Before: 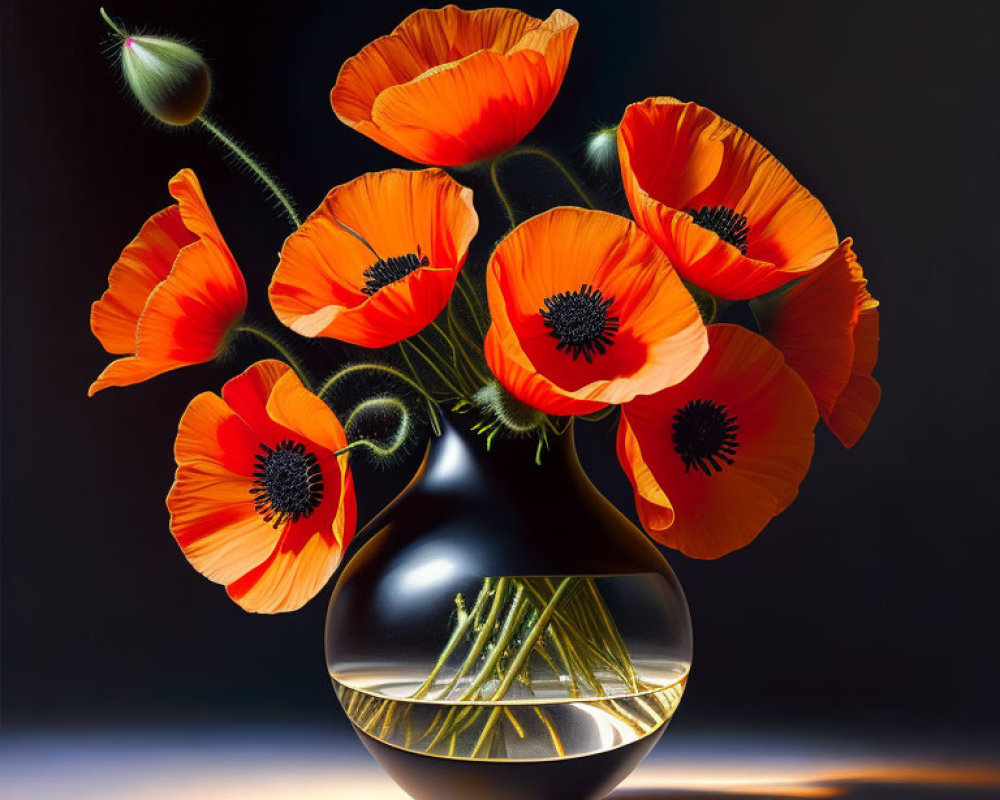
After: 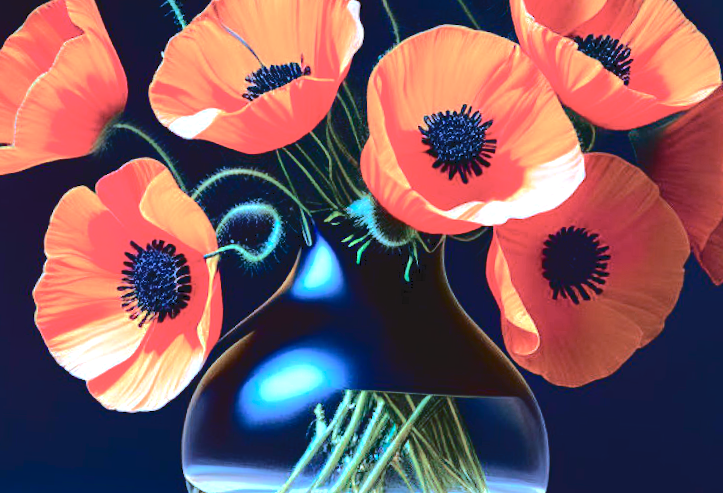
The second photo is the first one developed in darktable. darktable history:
crop and rotate: angle -3.84°, left 9.725%, top 21.148%, right 12.026%, bottom 12.1%
exposure: black level correction 0.001, exposure 0.961 EV, compensate highlight preservation false
color calibration: illuminant as shot in camera, x 0.463, y 0.42, temperature 2684.3 K
tone curve: curves: ch0 [(0, 0) (0.003, 0.089) (0.011, 0.089) (0.025, 0.088) (0.044, 0.089) (0.069, 0.094) (0.1, 0.108) (0.136, 0.119) (0.177, 0.147) (0.224, 0.204) (0.277, 0.28) (0.335, 0.389) (0.399, 0.486) (0.468, 0.588) (0.543, 0.647) (0.623, 0.705) (0.709, 0.759) (0.801, 0.815) (0.898, 0.873) (1, 1)], color space Lab, independent channels, preserve colors none
